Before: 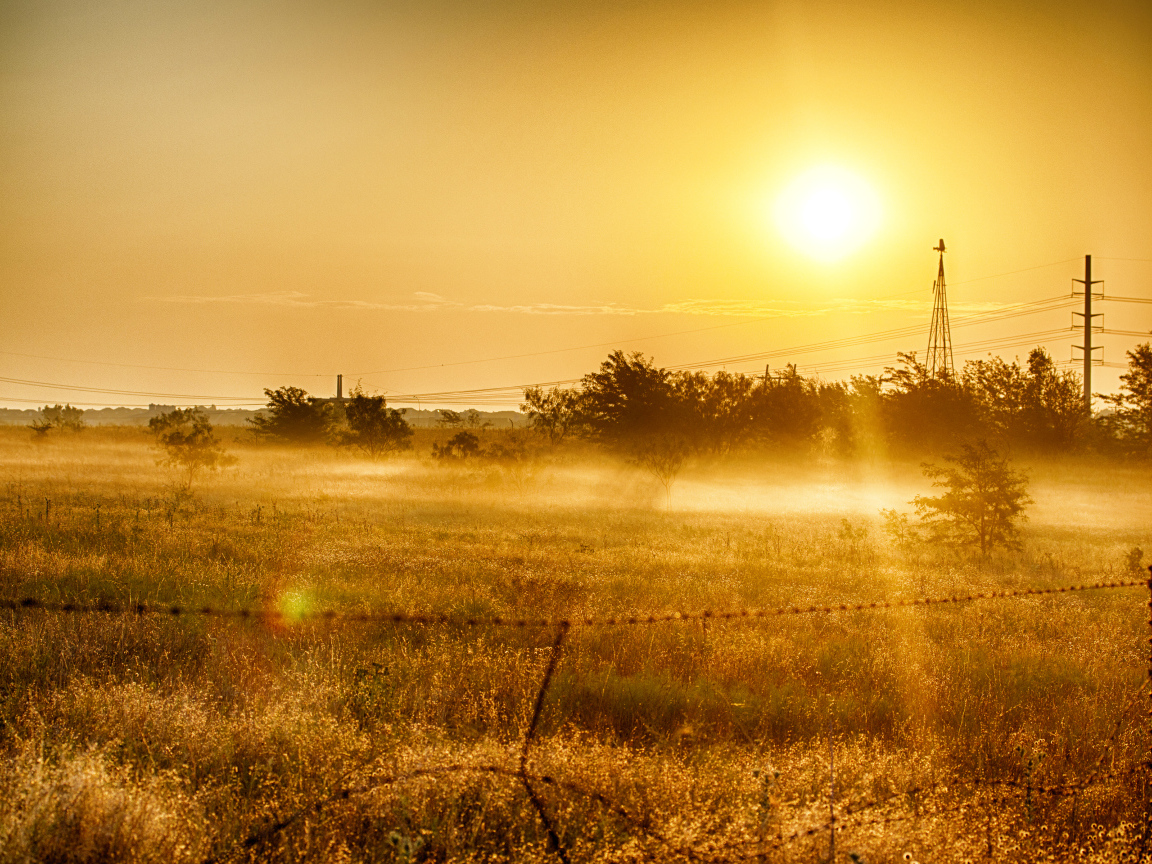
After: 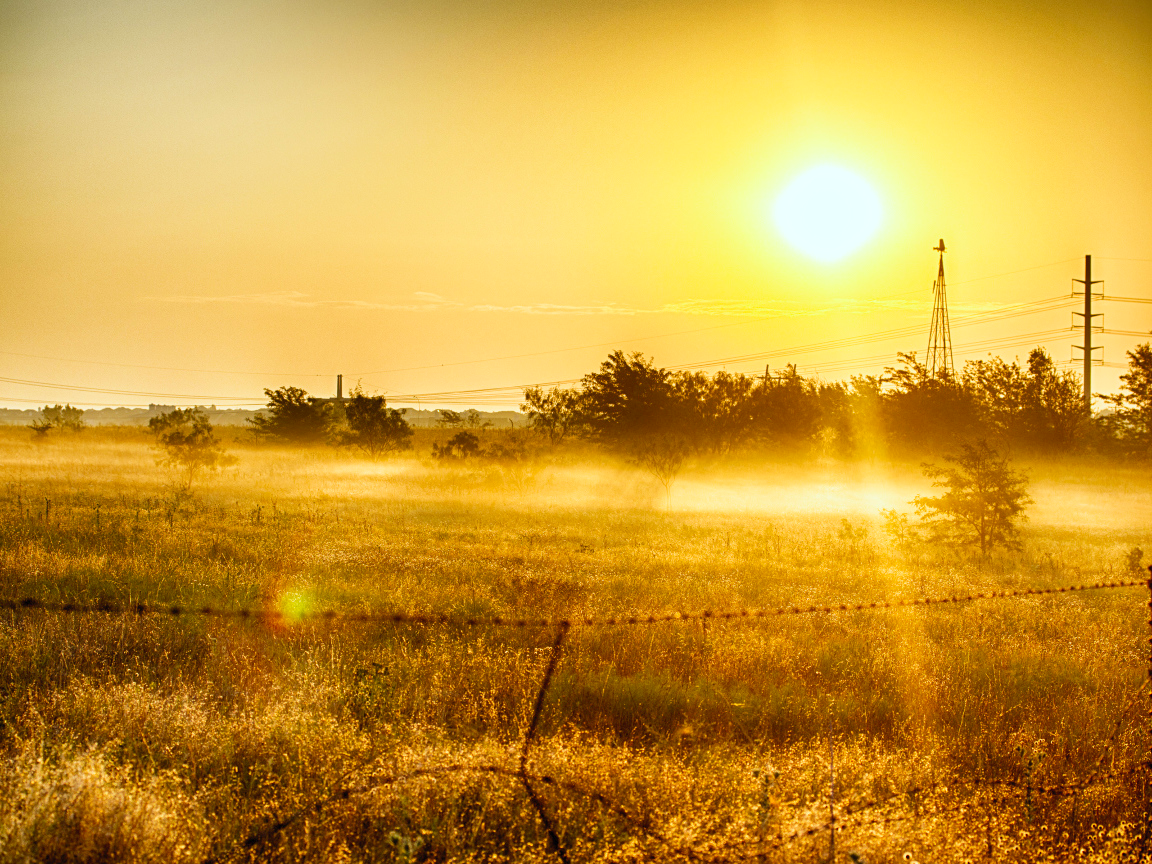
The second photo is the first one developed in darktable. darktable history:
tone equalizer: on, module defaults
white balance: red 0.931, blue 1.11
contrast brightness saturation: contrast 0.2, brightness 0.16, saturation 0.22
